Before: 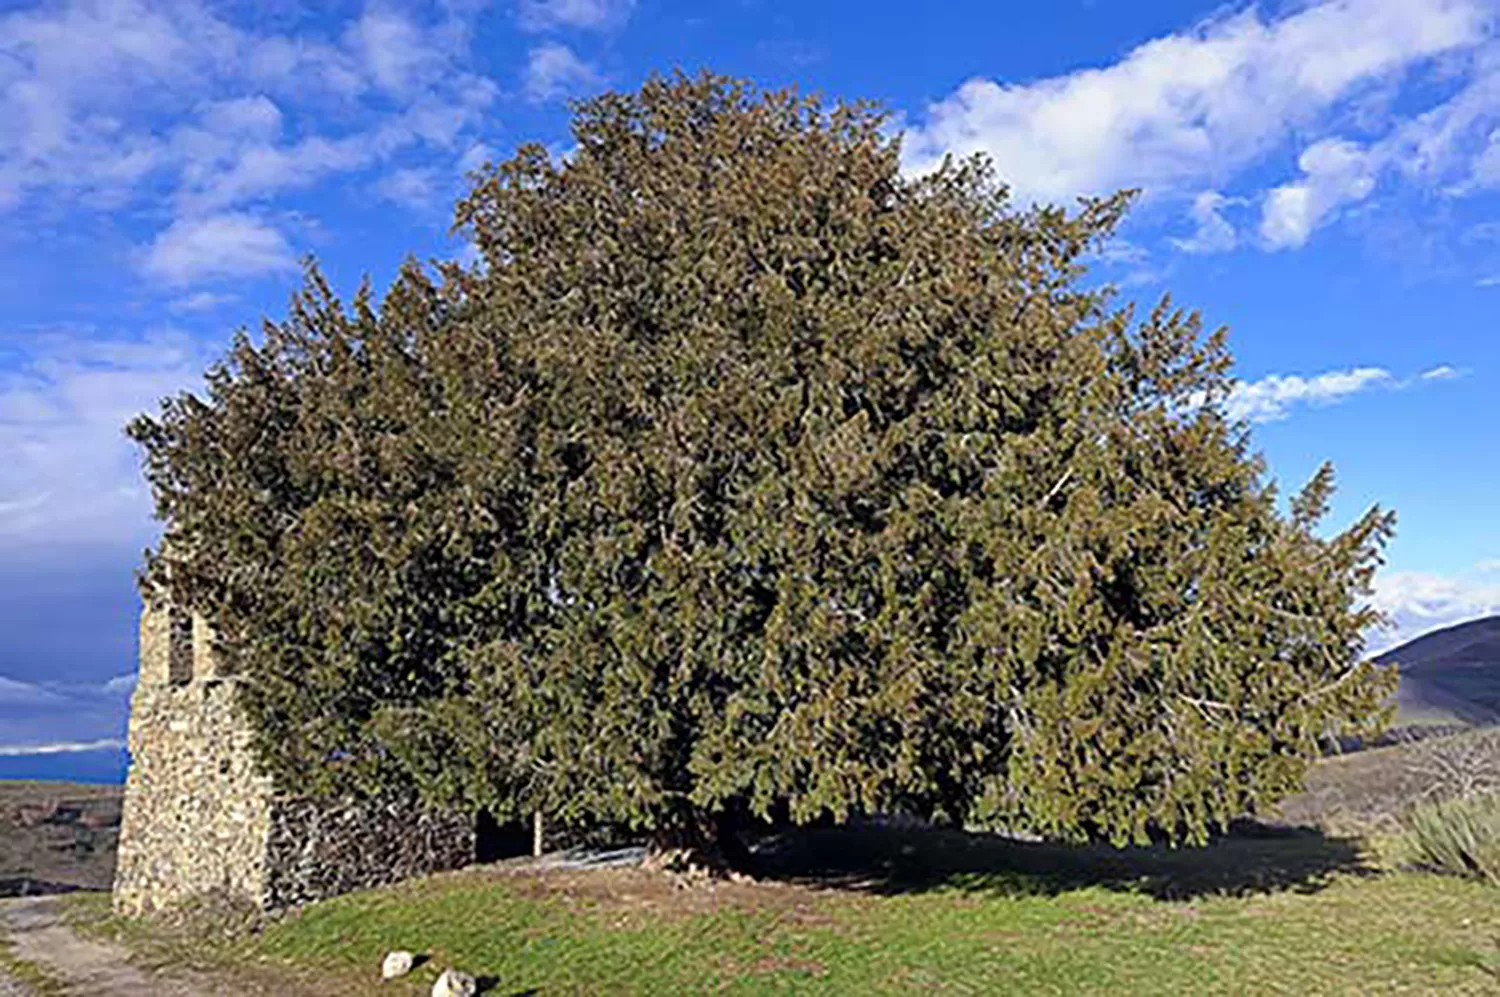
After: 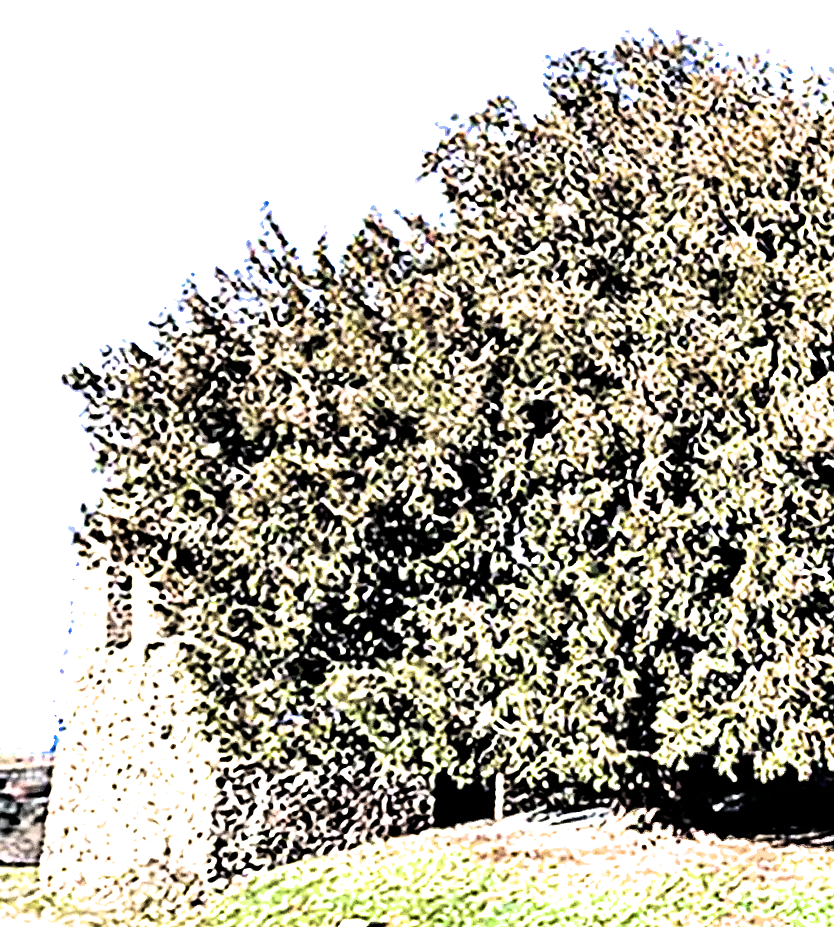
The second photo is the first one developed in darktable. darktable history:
crop: left 5.114%, right 38.589%
tone equalizer: -8 EV -0.417 EV, -7 EV -0.389 EV, -6 EV -0.333 EV, -5 EV -0.222 EV, -3 EV 0.222 EV, -2 EV 0.333 EV, -1 EV 0.389 EV, +0 EV 0.417 EV, edges refinement/feathering 500, mask exposure compensation -1.57 EV, preserve details no
contrast equalizer: y [[0.601, 0.6, 0.598, 0.598, 0.6, 0.601], [0.5 ×6], [0.5 ×6], [0 ×6], [0 ×6]]
exposure: black level correction 0, exposure 1.45 EV, compensate exposure bias true, compensate highlight preservation false
rotate and perspective: rotation 0.679°, lens shift (horizontal) 0.136, crop left 0.009, crop right 0.991, crop top 0.078, crop bottom 0.95
filmic rgb: black relative exposure -8.2 EV, white relative exposure 2.2 EV, threshold 3 EV, hardness 7.11, latitude 85.74%, contrast 1.696, highlights saturation mix -4%, shadows ↔ highlights balance -2.69%, color science v5 (2021), contrast in shadows safe, contrast in highlights safe, enable highlight reconstruction true
grain: coarseness 0.09 ISO, strength 40%
